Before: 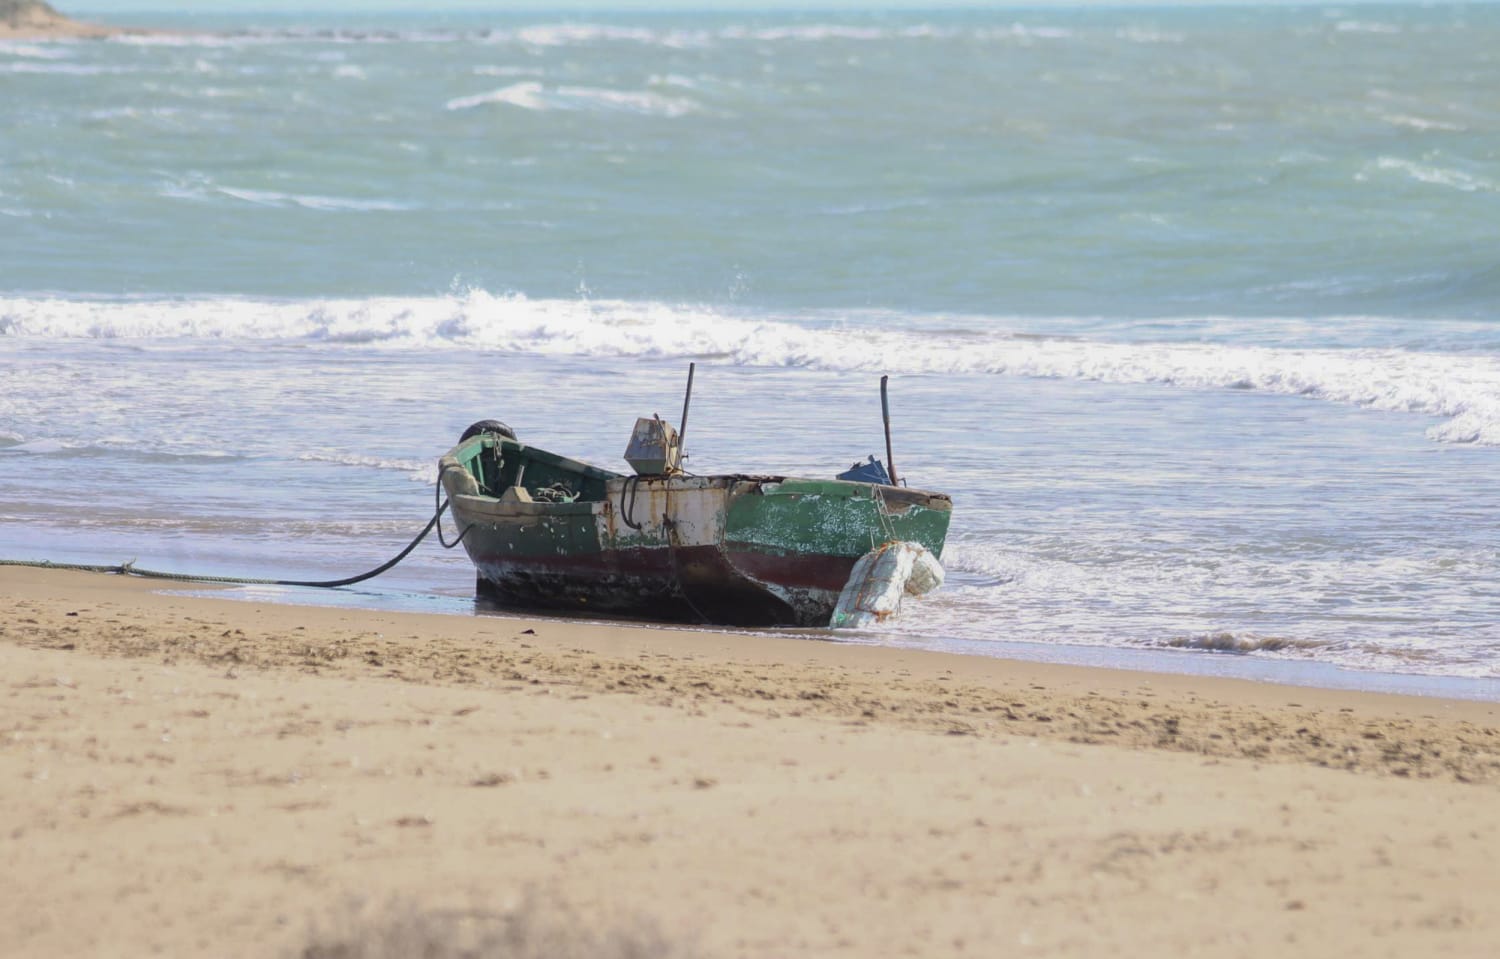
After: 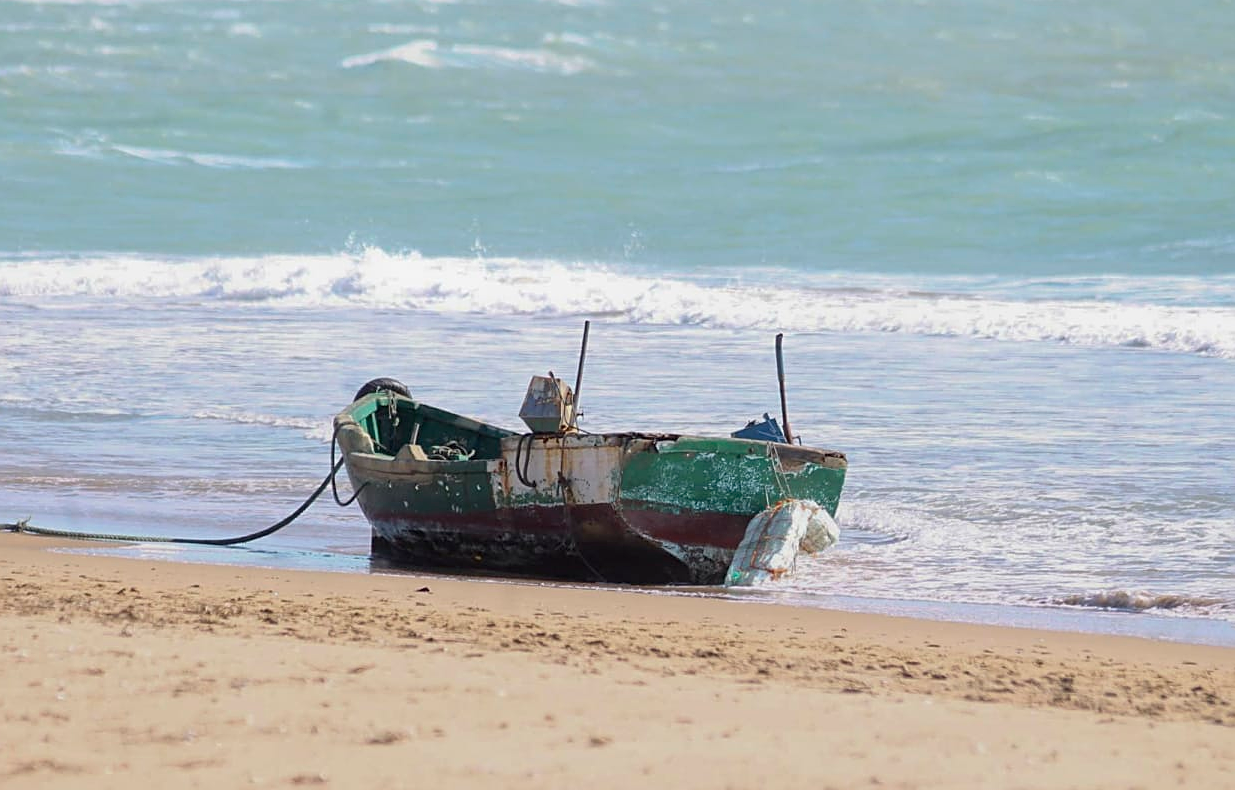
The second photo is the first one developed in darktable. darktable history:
crop and rotate: left 7.082%, top 4.392%, right 10.562%, bottom 13.214%
sharpen: on, module defaults
